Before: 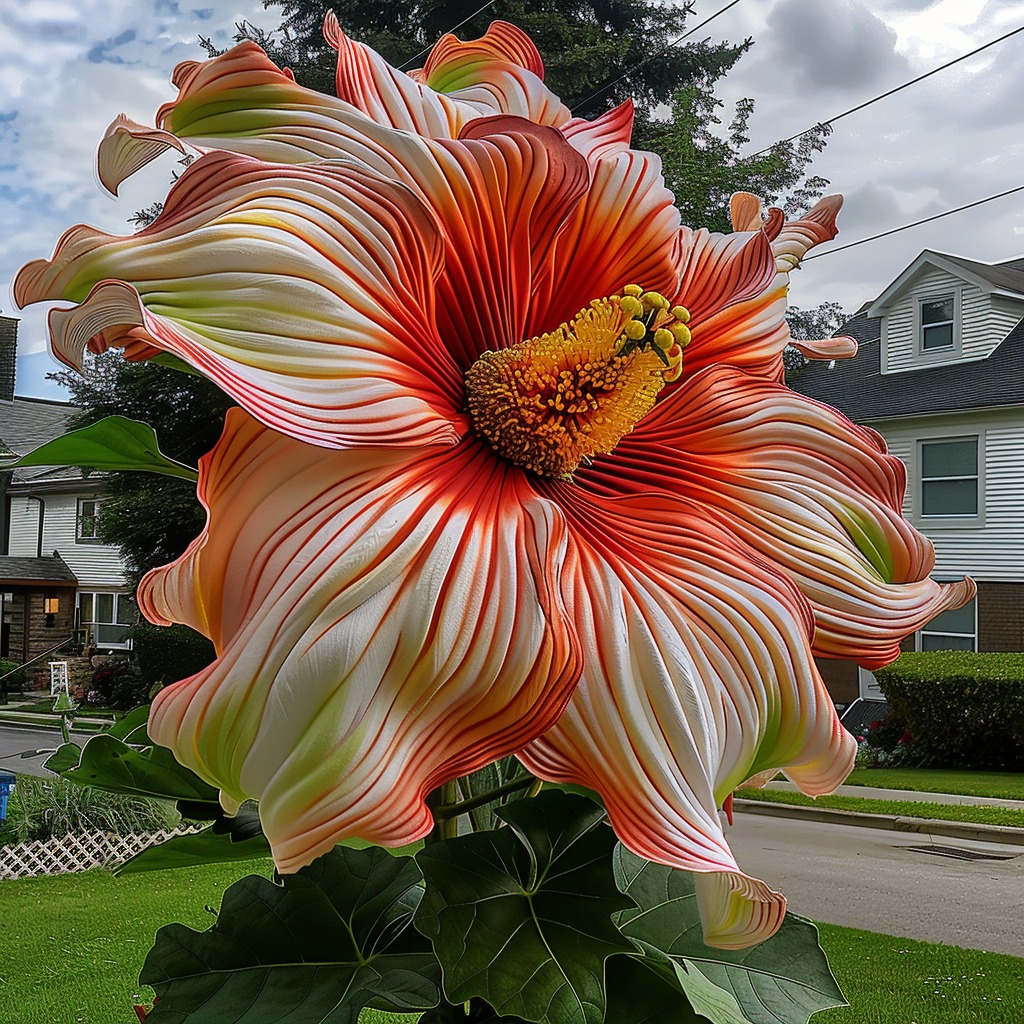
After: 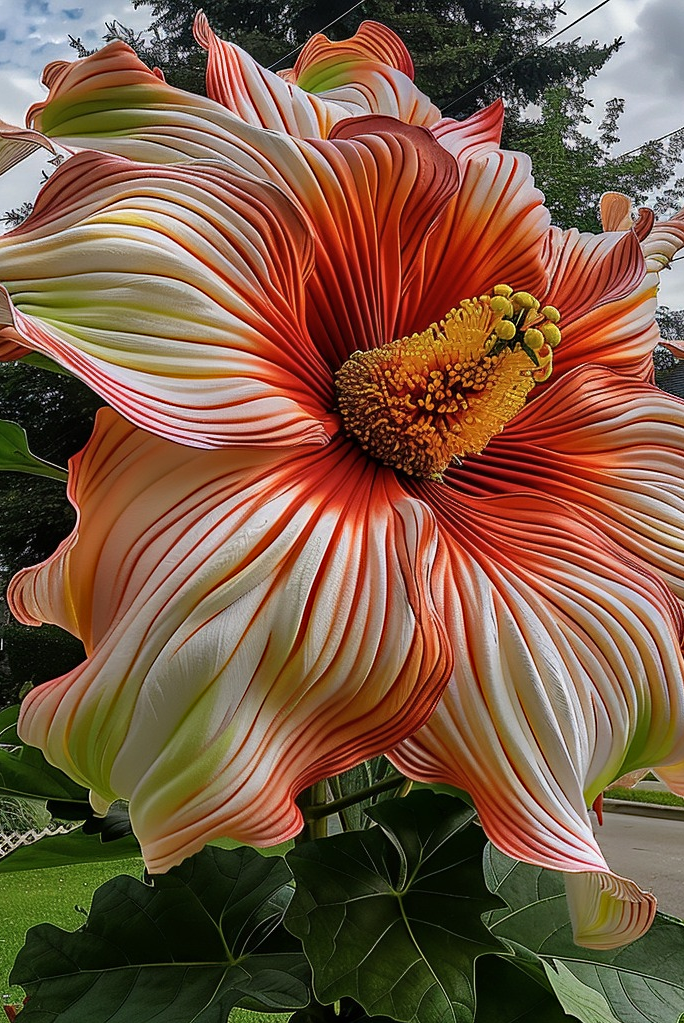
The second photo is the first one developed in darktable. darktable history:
crop and rotate: left 12.699%, right 20.464%
contrast brightness saturation: saturation -0.065
haze removal: compatibility mode true, adaptive false
